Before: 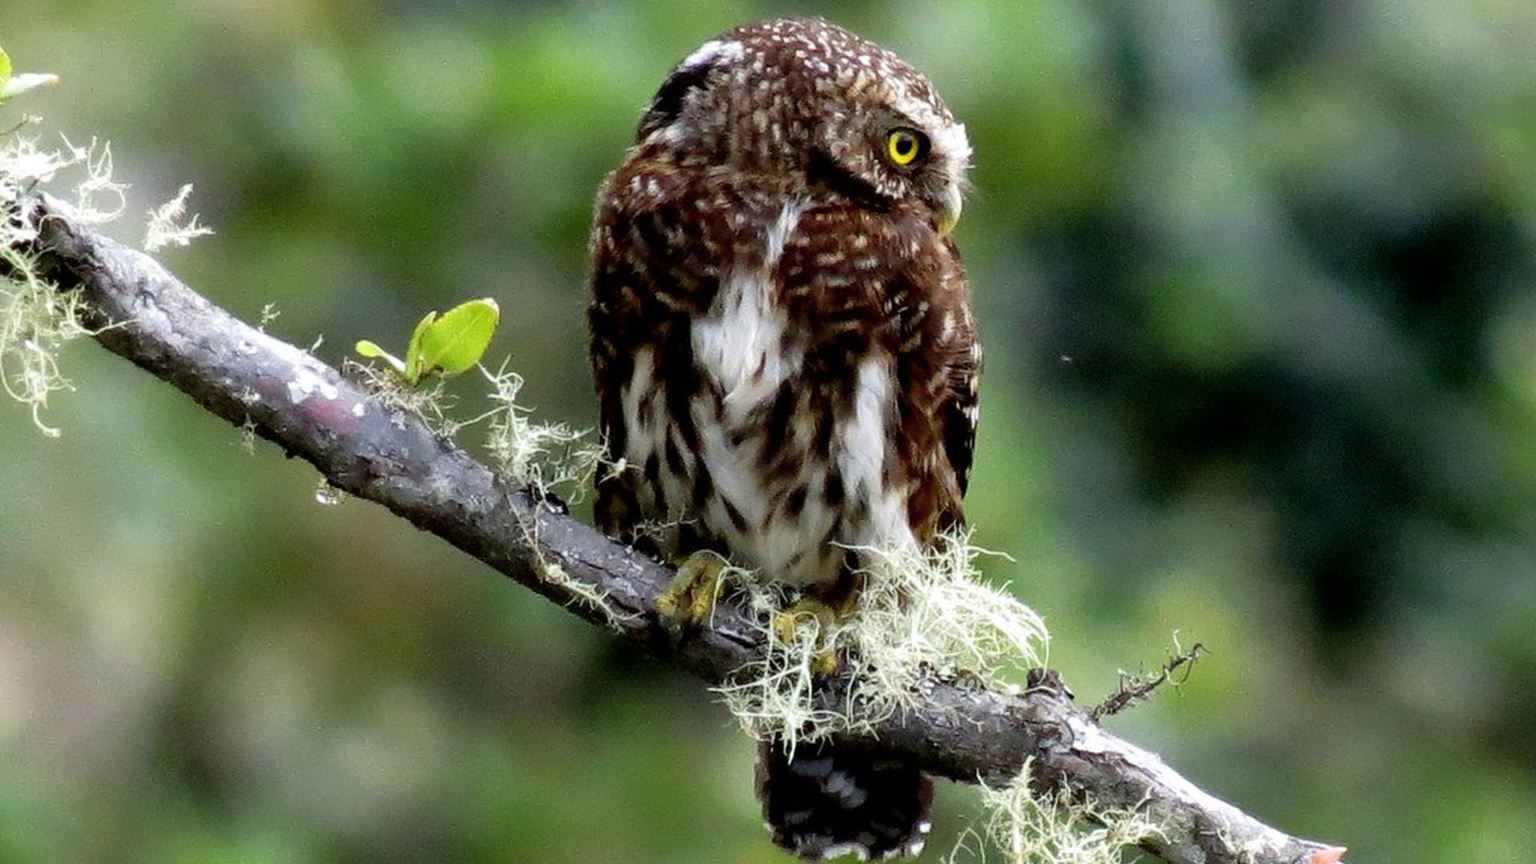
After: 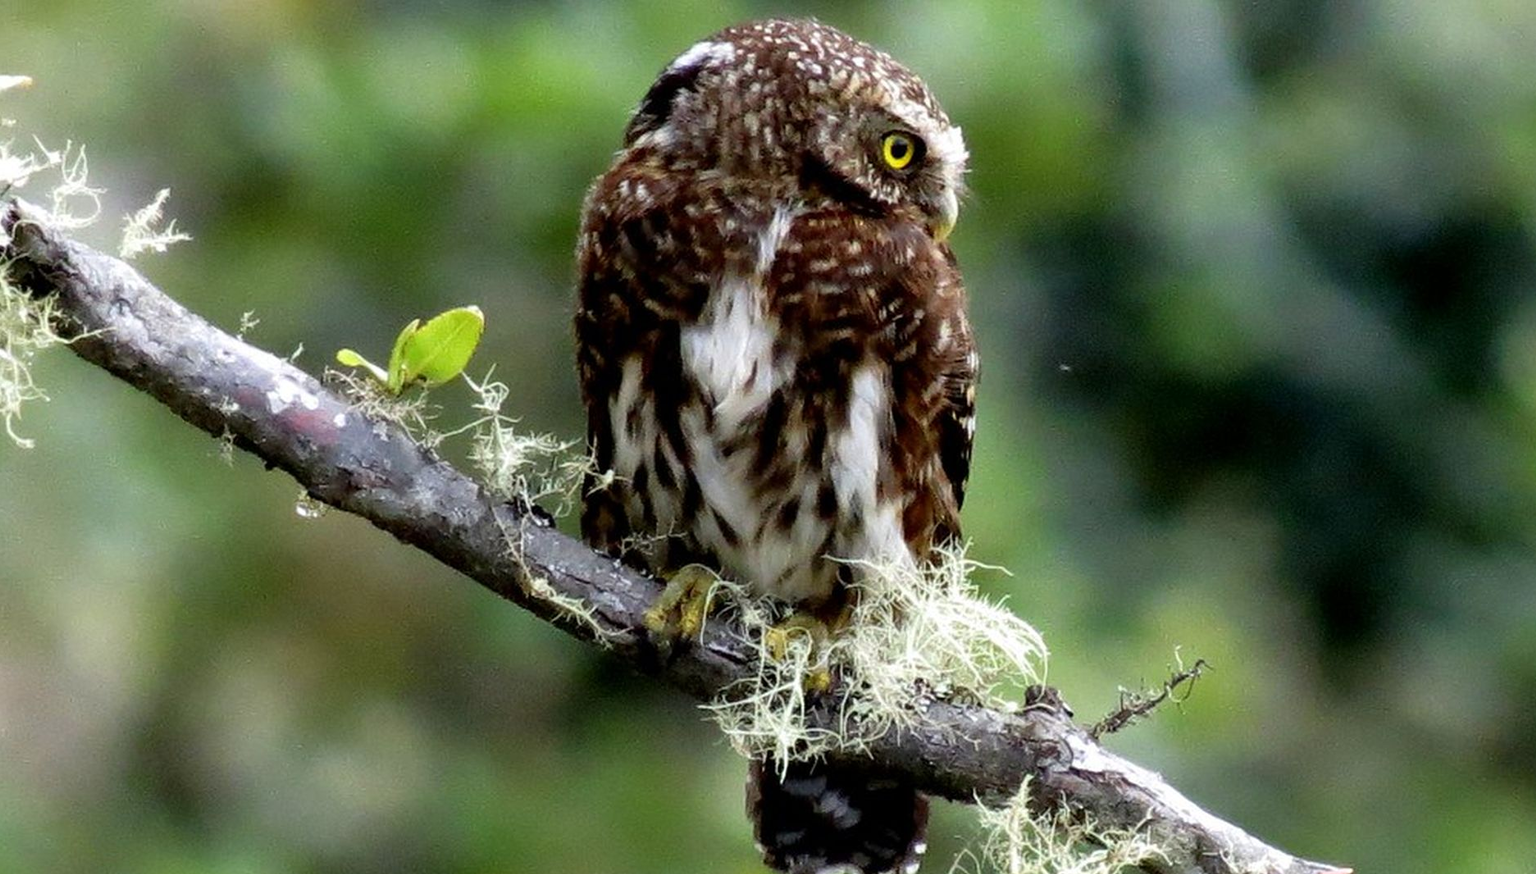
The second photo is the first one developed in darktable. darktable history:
crop and rotate: left 1.774%, right 0.633%, bottom 1.28%
